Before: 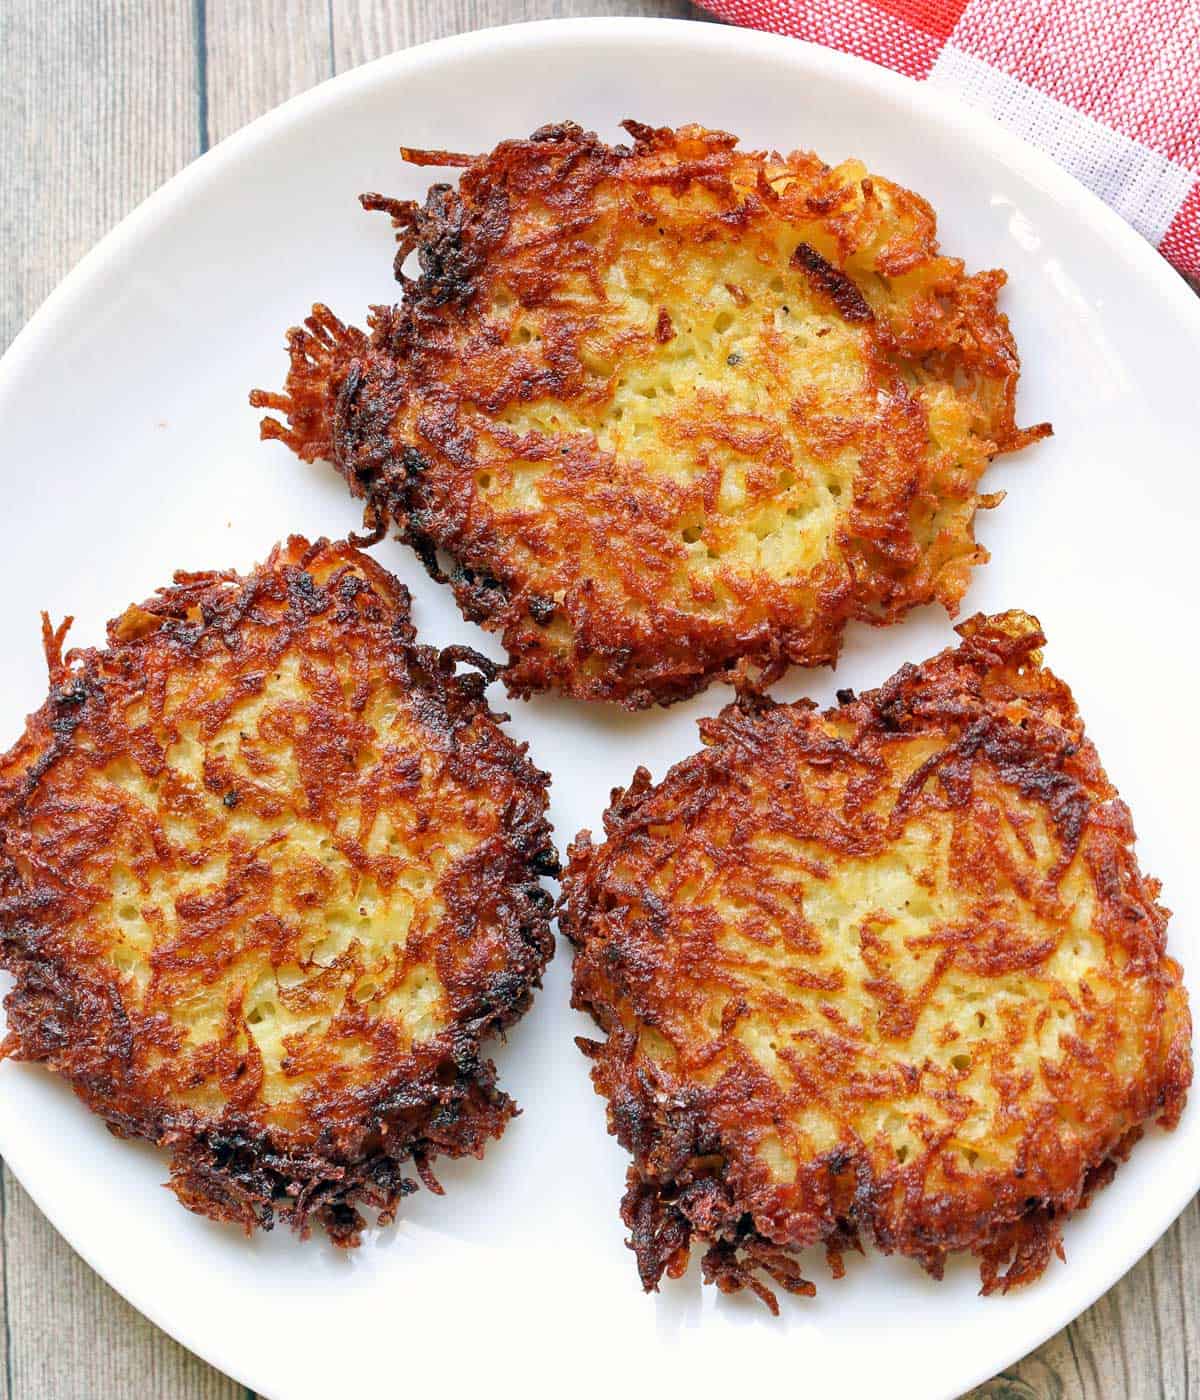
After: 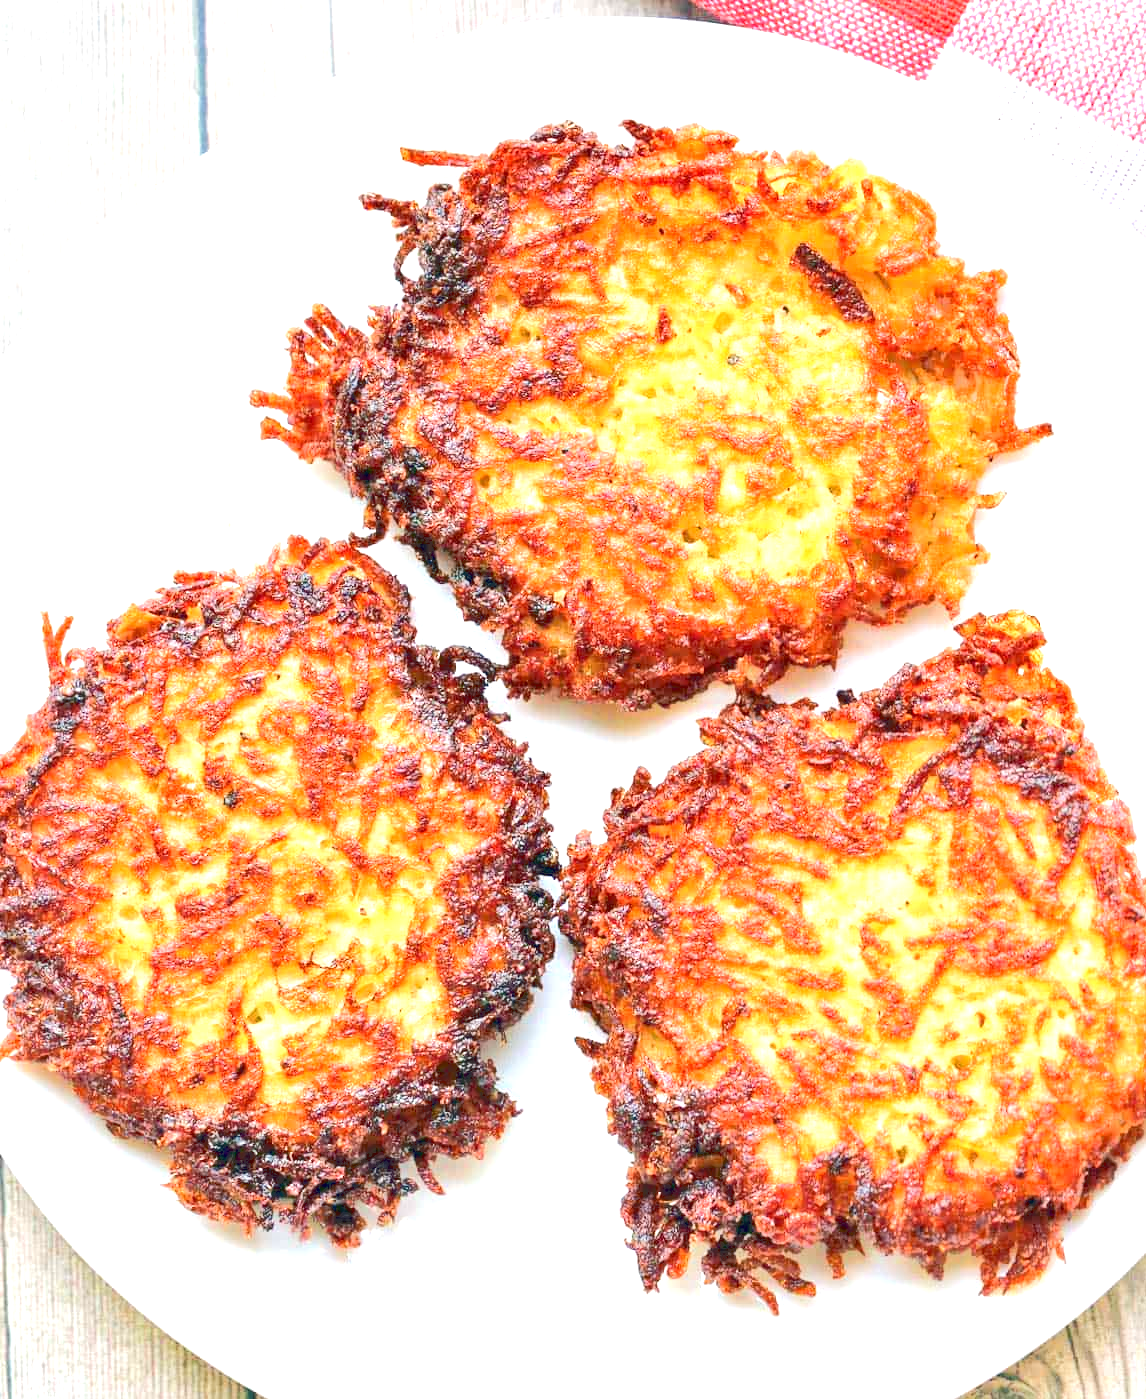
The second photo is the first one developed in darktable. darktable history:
crop: right 4.435%, bottom 0.043%
local contrast: highlights 104%, shadows 100%, detail 119%, midtone range 0.2
tone curve: curves: ch0 [(0, 0) (0.003, 0.055) (0.011, 0.111) (0.025, 0.126) (0.044, 0.169) (0.069, 0.215) (0.1, 0.199) (0.136, 0.207) (0.177, 0.259) (0.224, 0.327) (0.277, 0.361) (0.335, 0.431) (0.399, 0.501) (0.468, 0.589) (0.543, 0.683) (0.623, 0.73) (0.709, 0.796) (0.801, 0.863) (0.898, 0.921) (1, 1)]
exposure: black level correction 0, exposure 0.895 EV, compensate highlight preservation false
